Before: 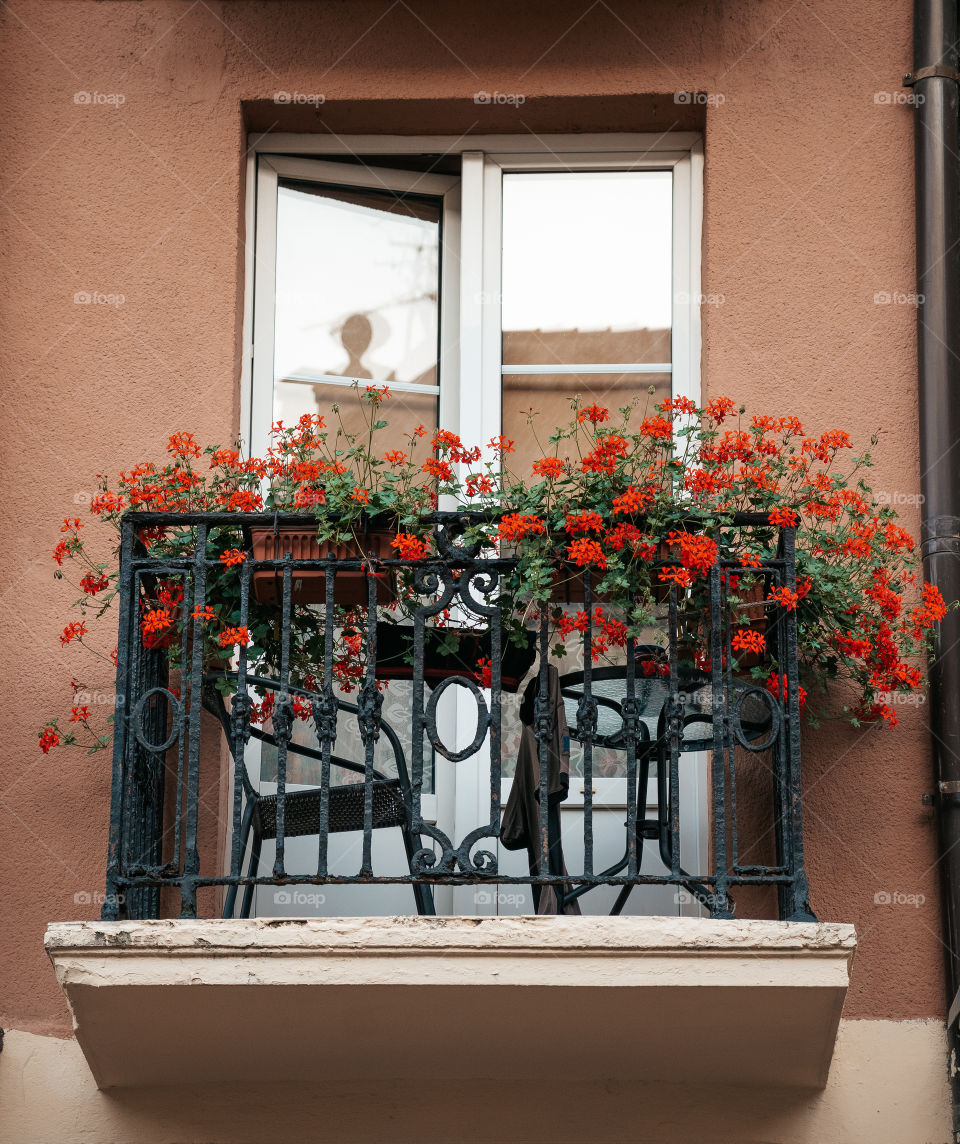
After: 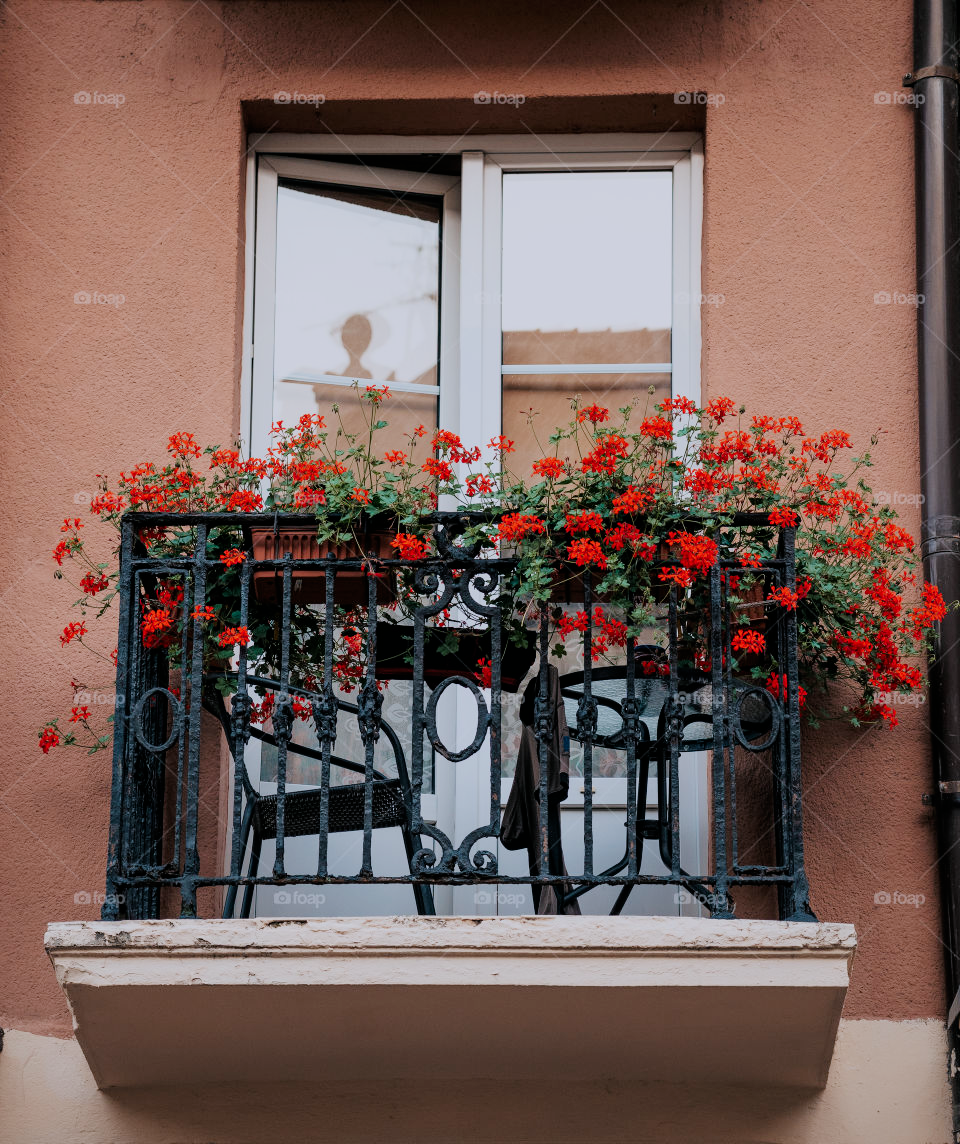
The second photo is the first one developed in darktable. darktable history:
filmic rgb: black relative exposure -7.65 EV, white relative exposure 4.56 EV, hardness 3.61
contrast brightness saturation: contrast 0.045, saturation 0.161
color calibration: illuminant as shot in camera, x 0.358, y 0.373, temperature 4628.91 K
